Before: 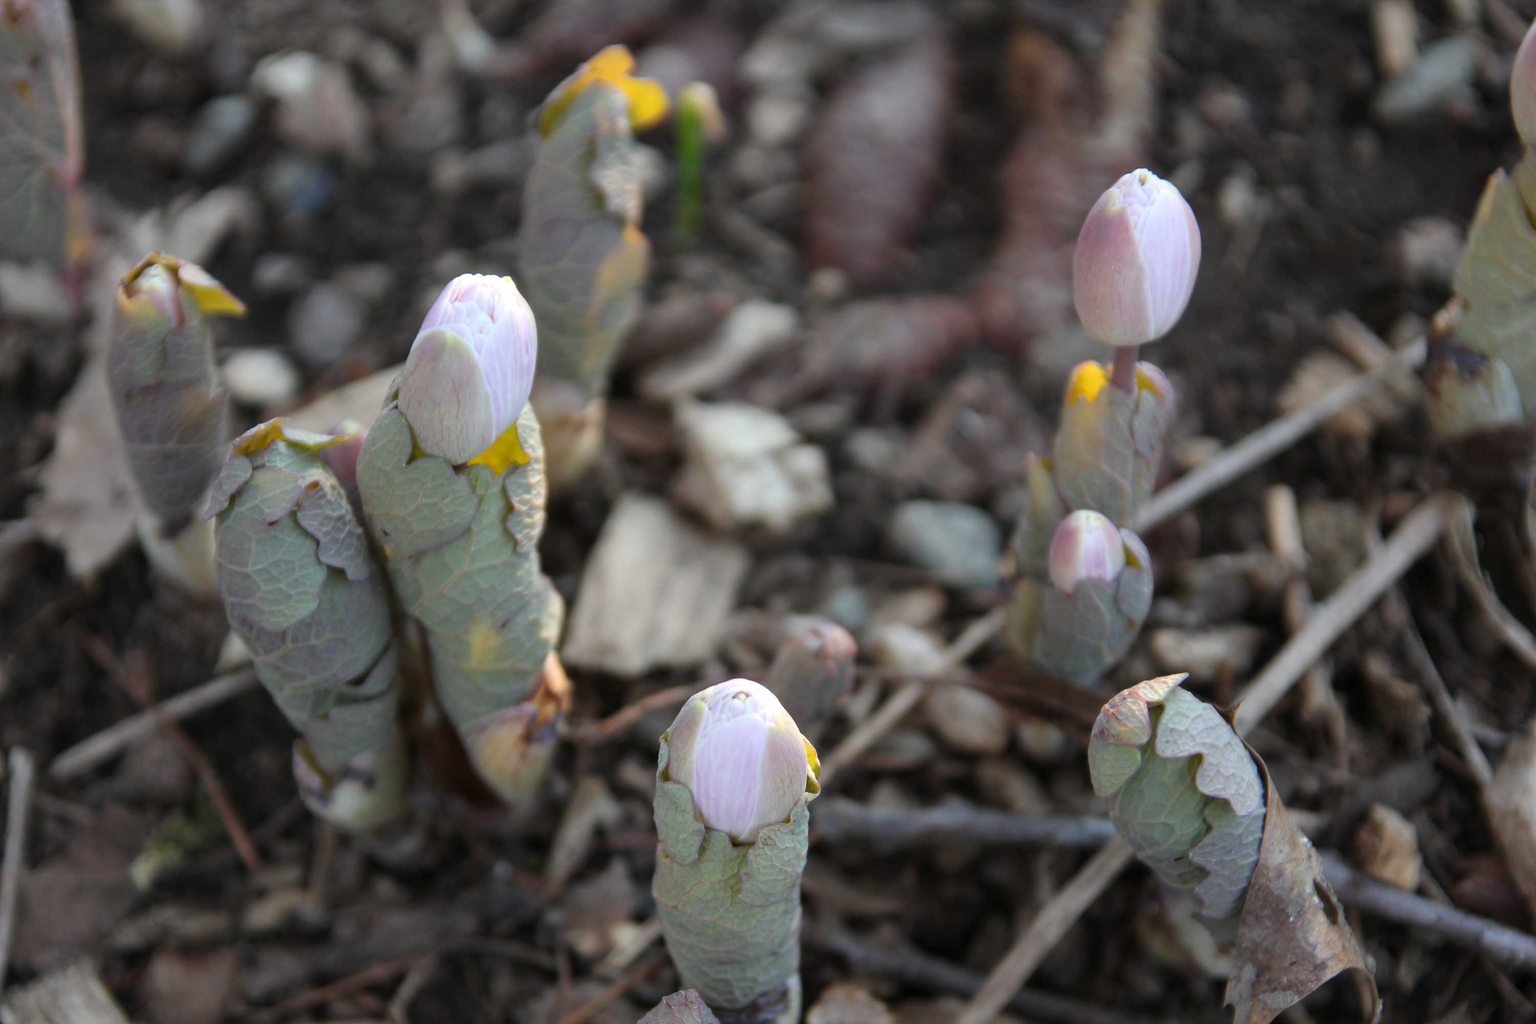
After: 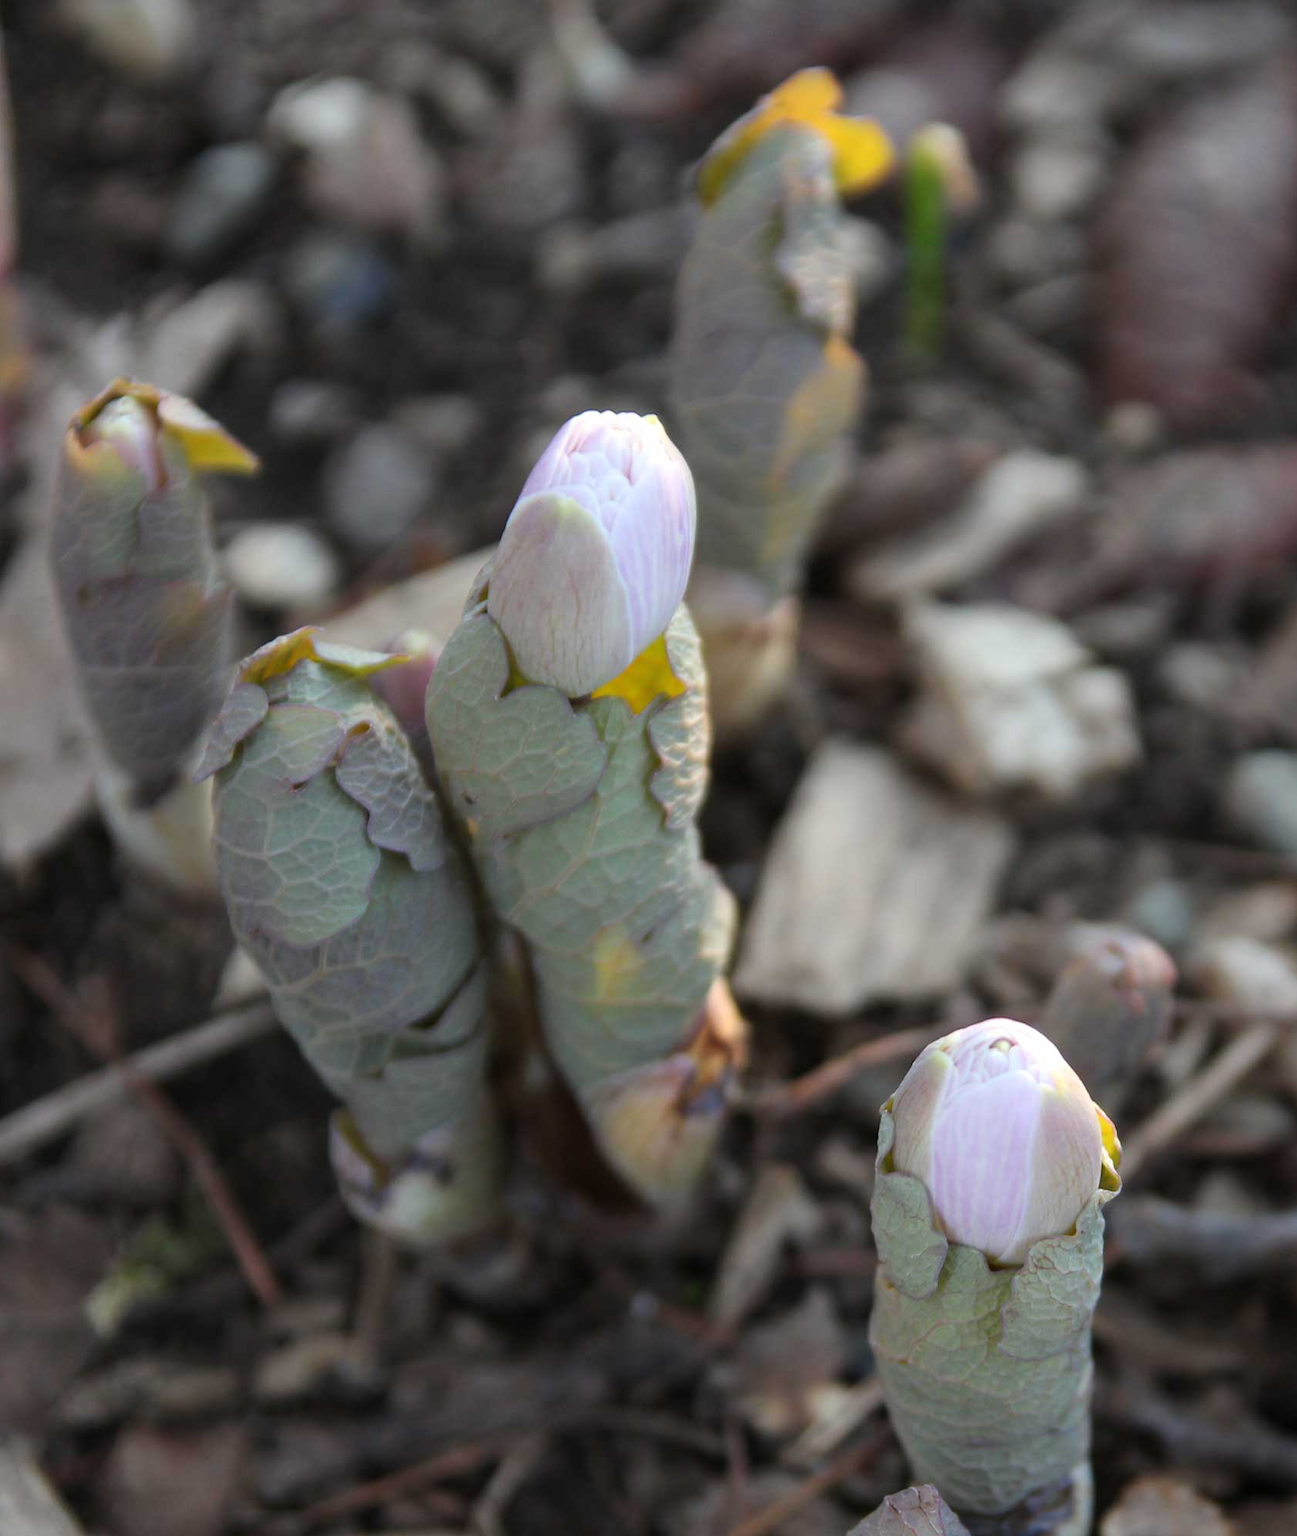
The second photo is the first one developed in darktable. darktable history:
crop: left 4.773%, right 38.953%
